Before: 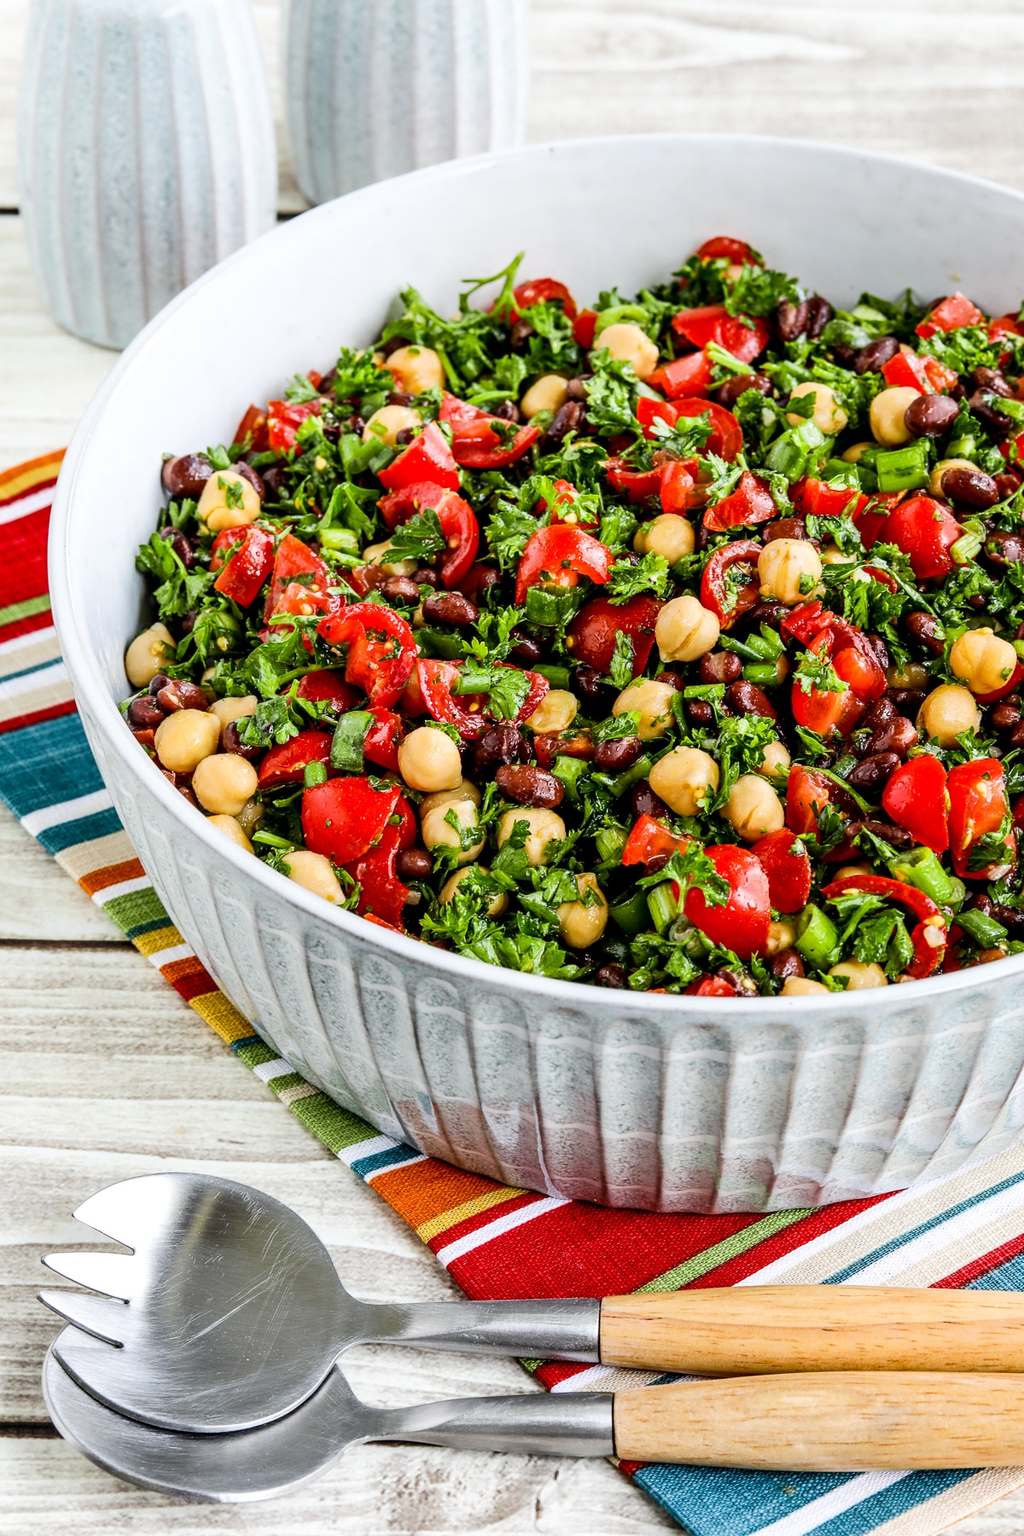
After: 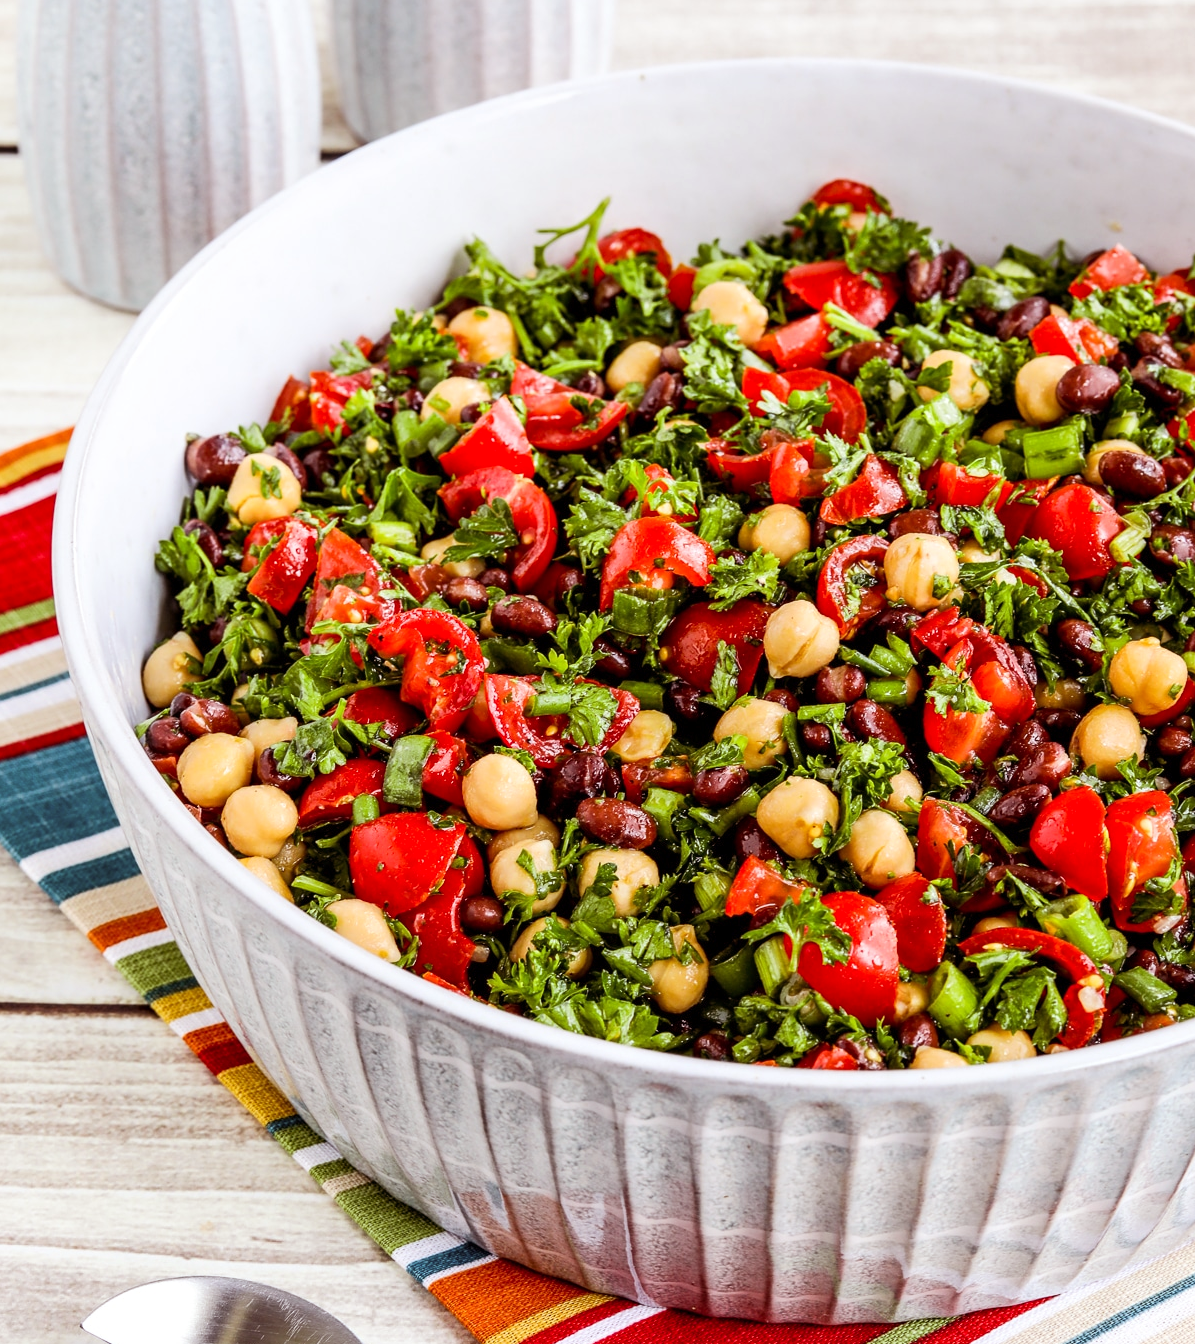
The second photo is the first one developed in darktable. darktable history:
rgb levels: mode RGB, independent channels, levels [[0, 0.474, 1], [0, 0.5, 1], [0, 0.5, 1]]
tone equalizer: on, module defaults
crop: left 0.387%, top 5.469%, bottom 19.809%
